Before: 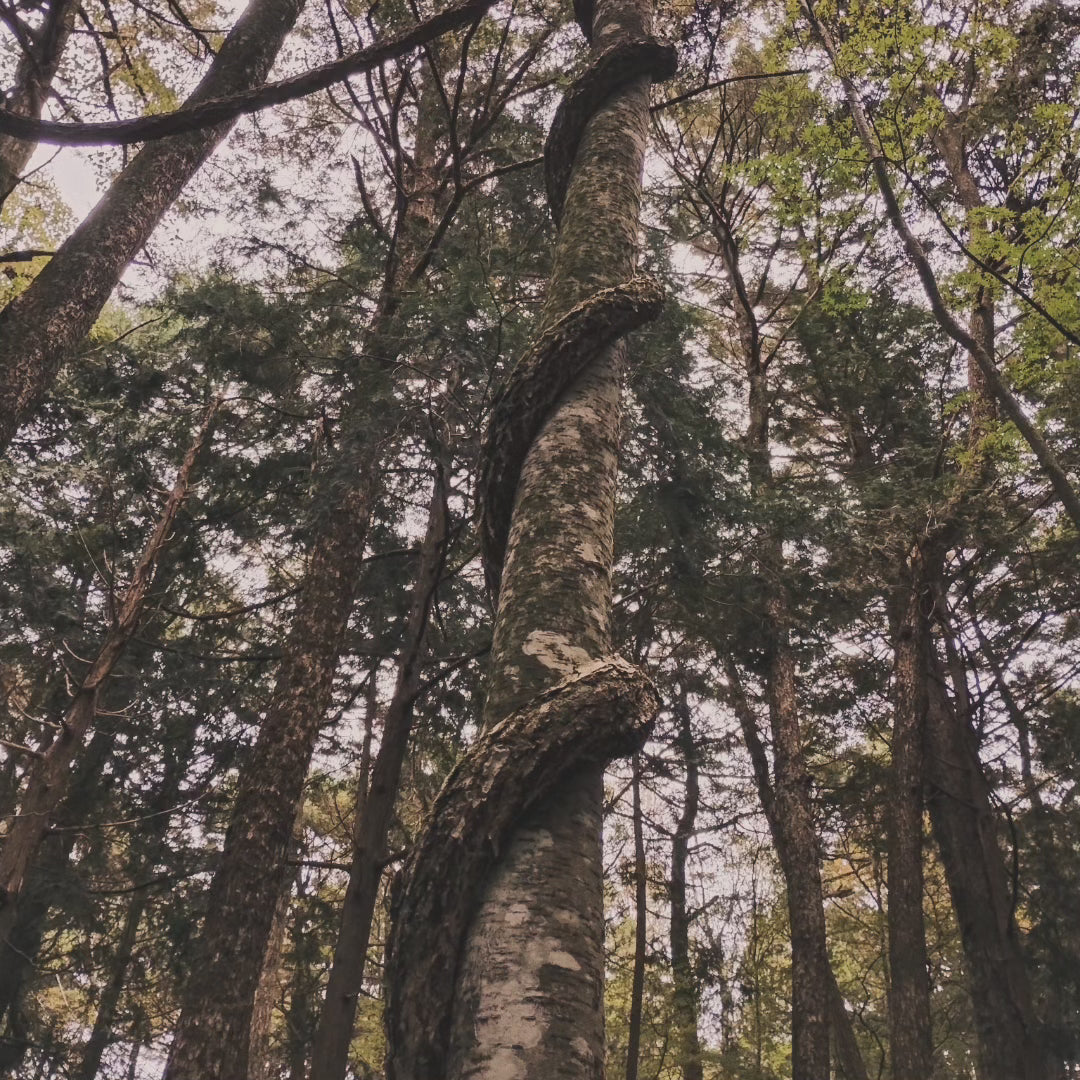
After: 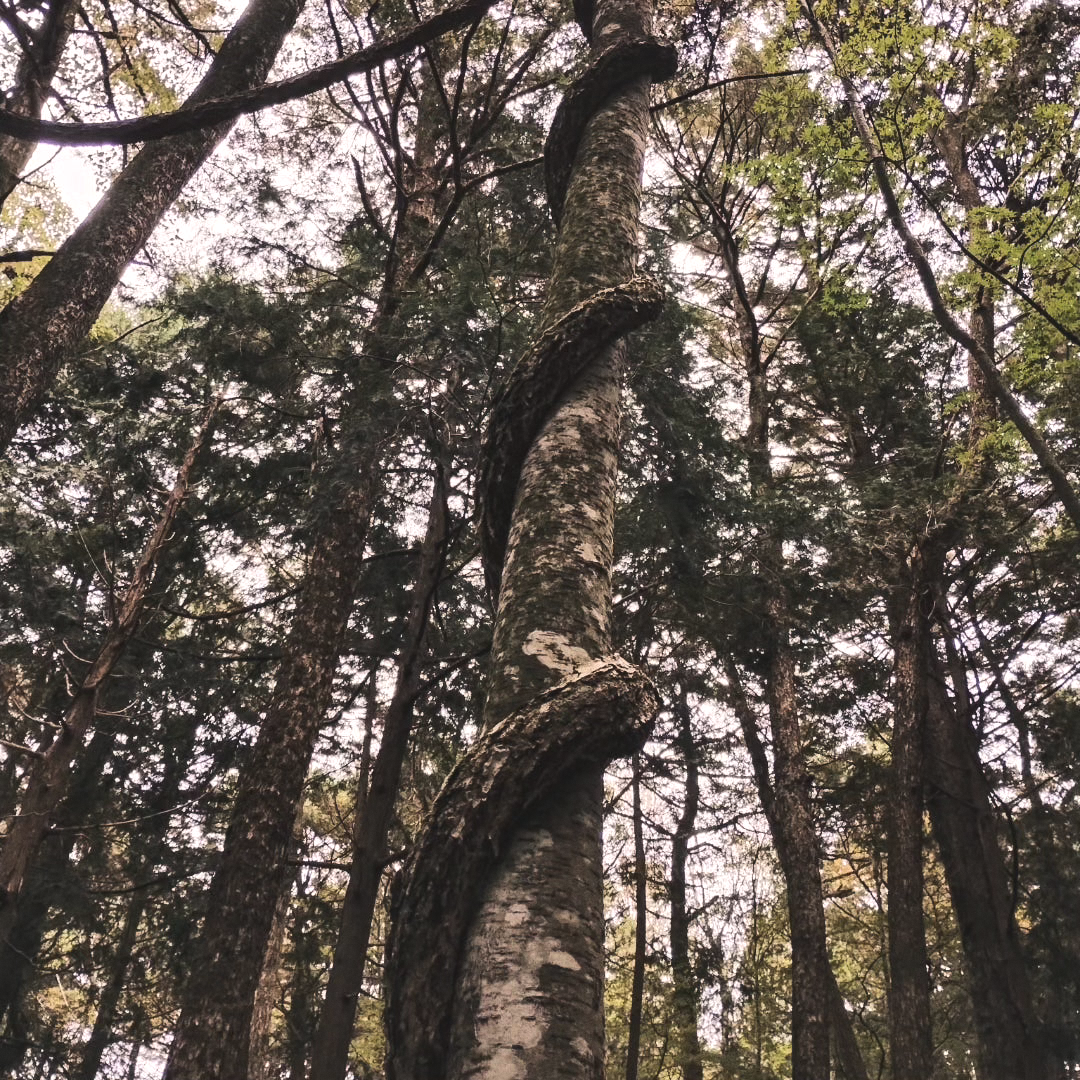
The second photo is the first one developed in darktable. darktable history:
tone equalizer: -8 EV -0.75 EV, -7 EV -0.7 EV, -6 EV -0.6 EV, -5 EV -0.4 EV, -3 EV 0.4 EV, -2 EV 0.6 EV, -1 EV 0.7 EV, +0 EV 0.75 EV, edges refinement/feathering 500, mask exposure compensation -1.57 EV, preserve details no
grain: coarseness 0.09 ISO, strength 10%
